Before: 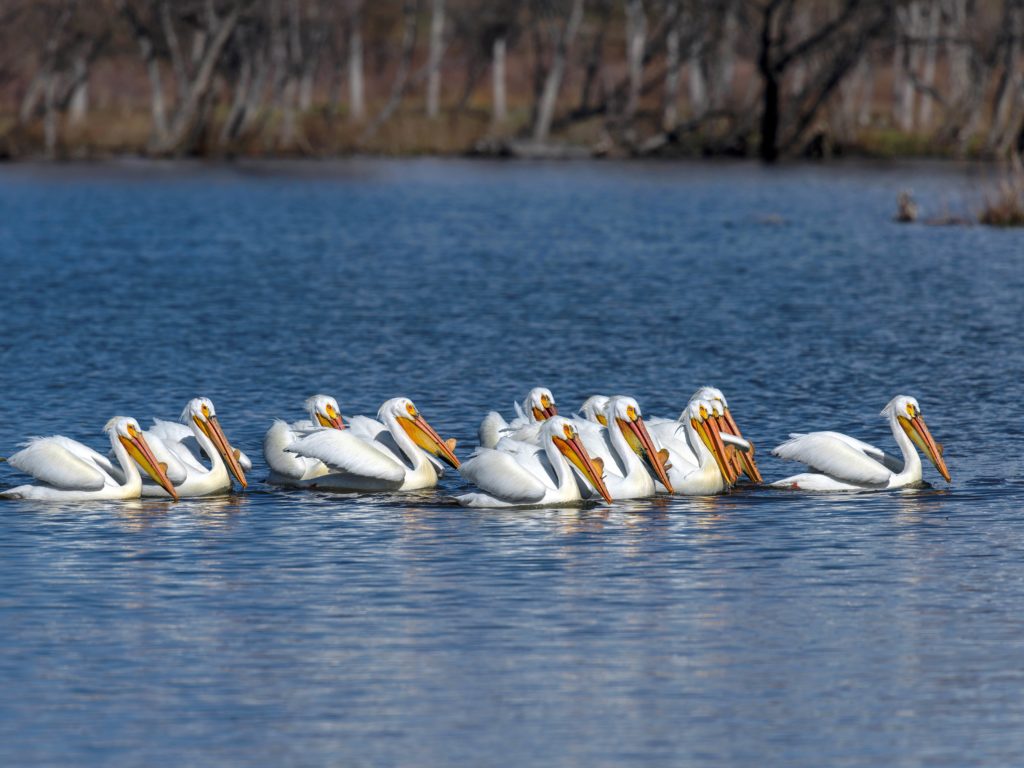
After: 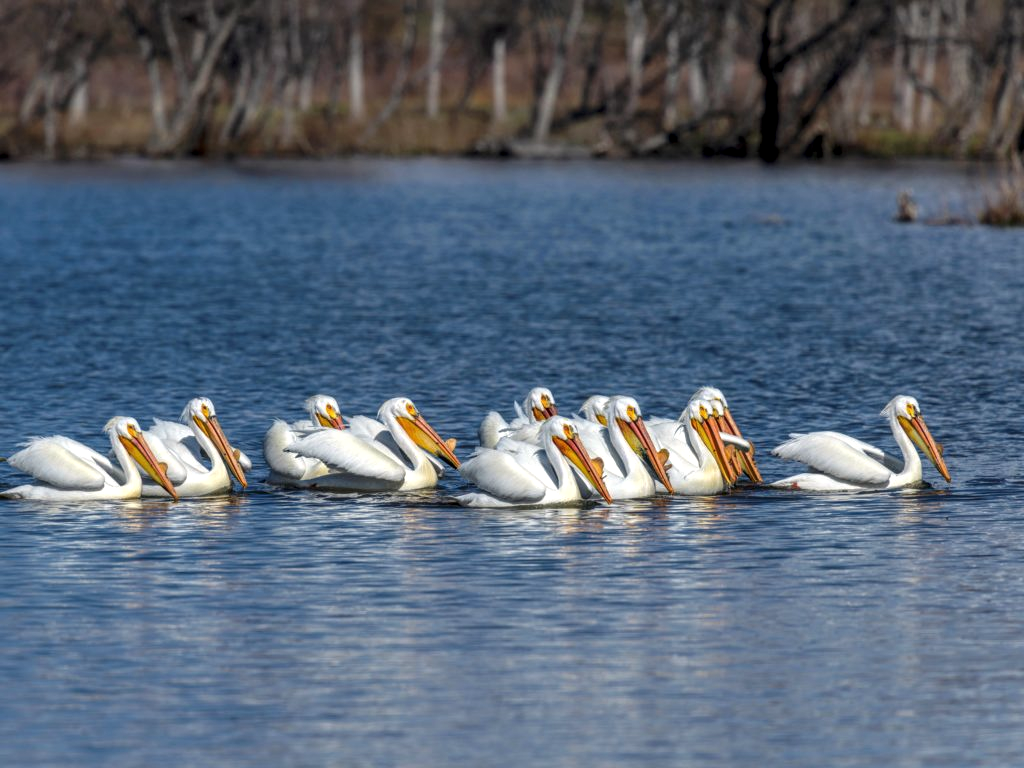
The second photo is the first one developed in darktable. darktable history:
color correction: highlights b* 3.05
shadows and highlights: shadows 12.8, white point adjustment 1.21, soften with gaussian
local contrast: on, module defaults
